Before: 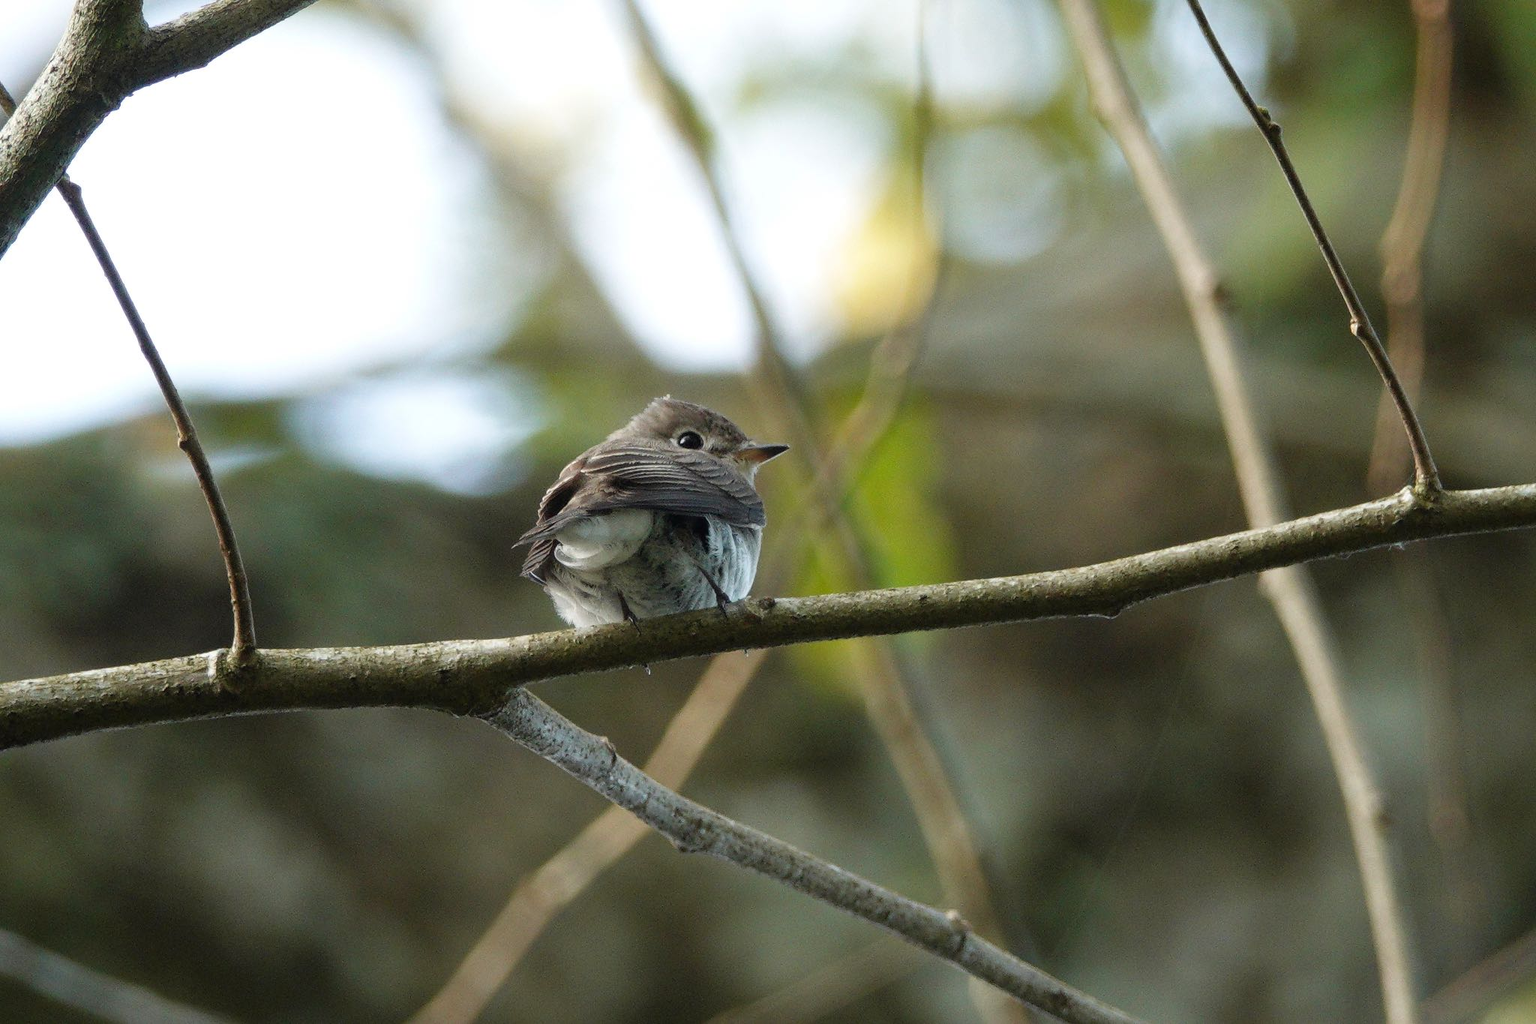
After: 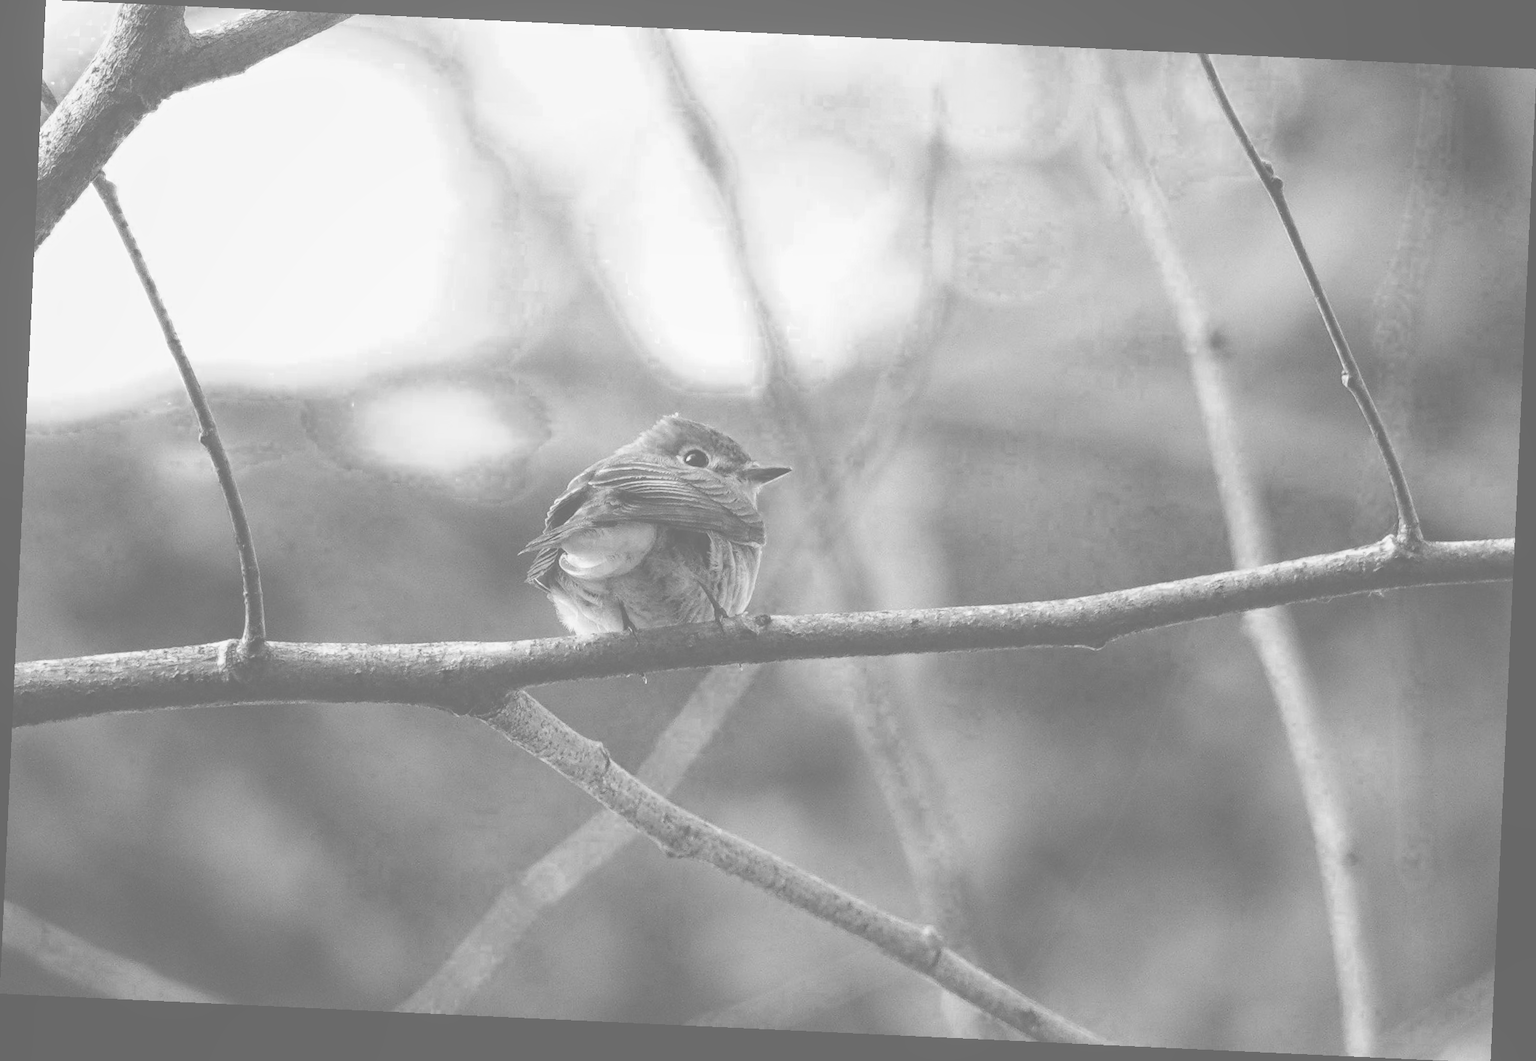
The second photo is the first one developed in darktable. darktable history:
crop and rotate: angle -2.66°
color zones: curves: ch0 [(0.002, 0.589) (0.107, 0.484) (0.146, 0.249) (0.217, 0.352) (0.309, 0.525) (0.39, 0.404) (0.455, 0.169) (0.597, 0.055) (0.724, 0.212) (0.775, 0.691) (0.869, 0.571) (1, 0.587)]; ch1 [(0, 0) (0.143, 0) (0.286, 0) (0.429, 0) (0.571, 0) (0.714, 0) (0.857, 0)]
local contrast: highlights 46%, shadows 4%, detail 99%
base curve: curves: ch0 [(0, 0) (0.666, 0.806) (1, 1)], preserve colors none
contrast brightness saturation: brightness 0.286
exposure: black level correction -0.04, exposure 0.064 EV, compensate highlight preservation false
